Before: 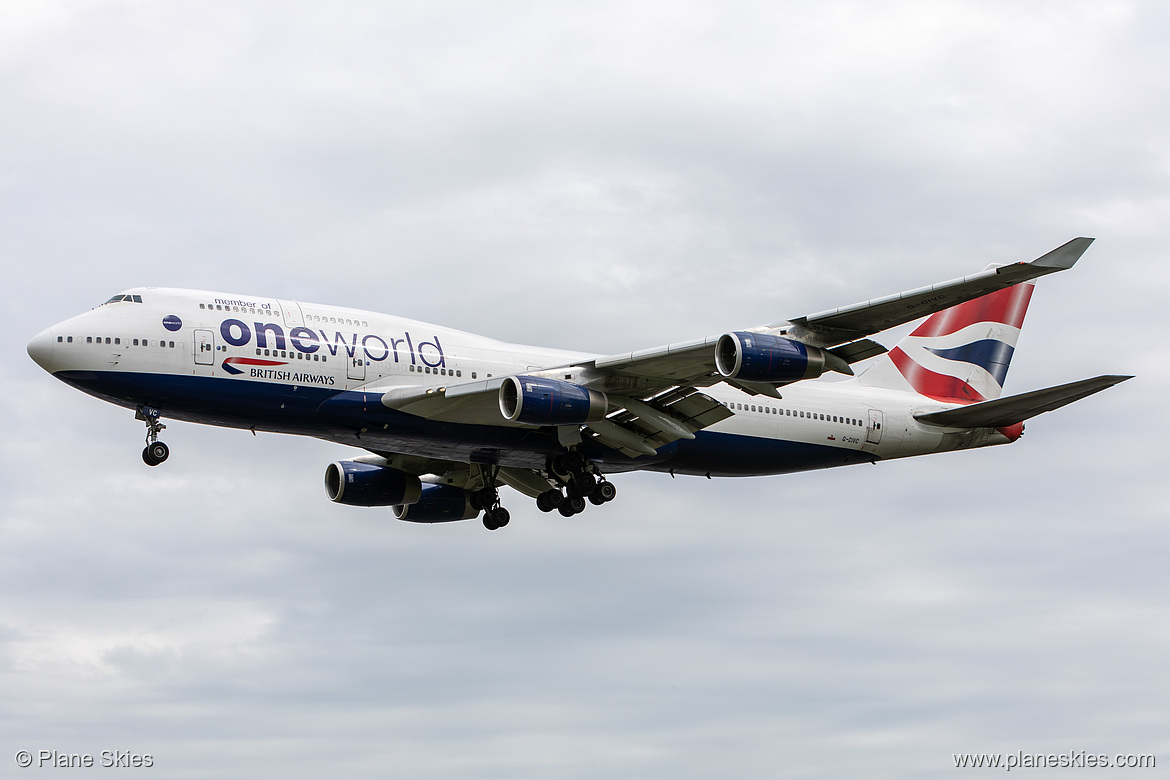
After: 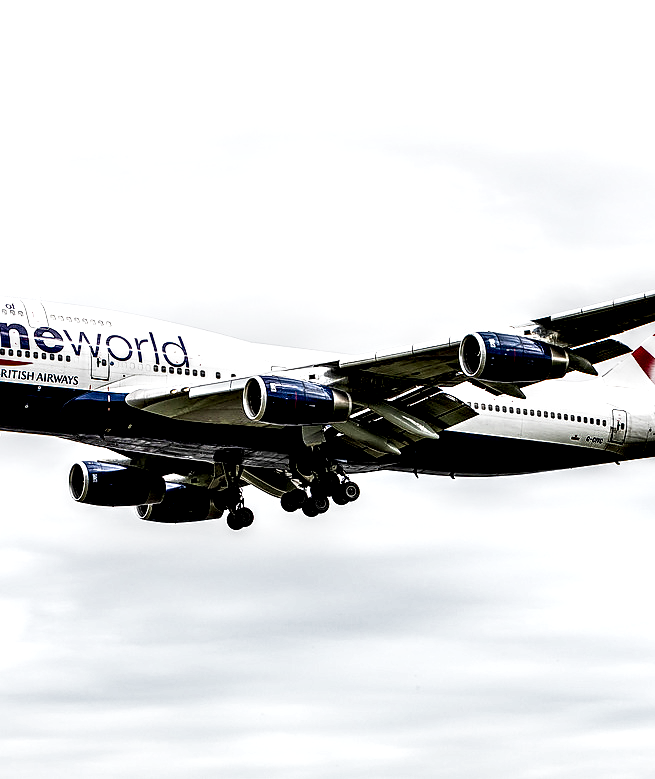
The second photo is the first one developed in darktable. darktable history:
shadows and highlights: soften with gaussian
crop: left 21.932%, right 22.014%, bottom 0.003%
sharpen: radius 1.833, amount 0.39, threshold 1.239
local contrast: highlights 116%, shadows 45%, detail 292%
base curve: curves: ch0 [(0, 0) (0.026, 0.03) (0.109, 0.232) (0.351, 0.748) (0.669, 0.968) (1, 1)], preserve colors none
